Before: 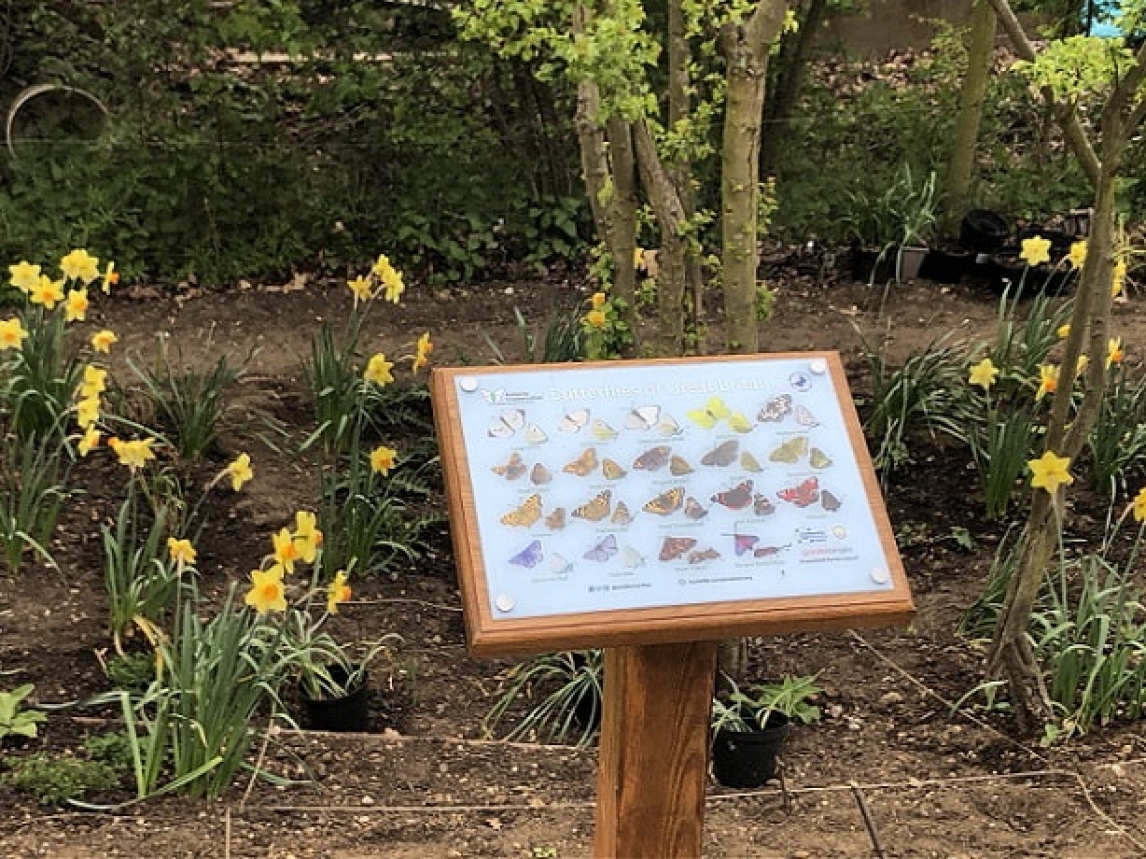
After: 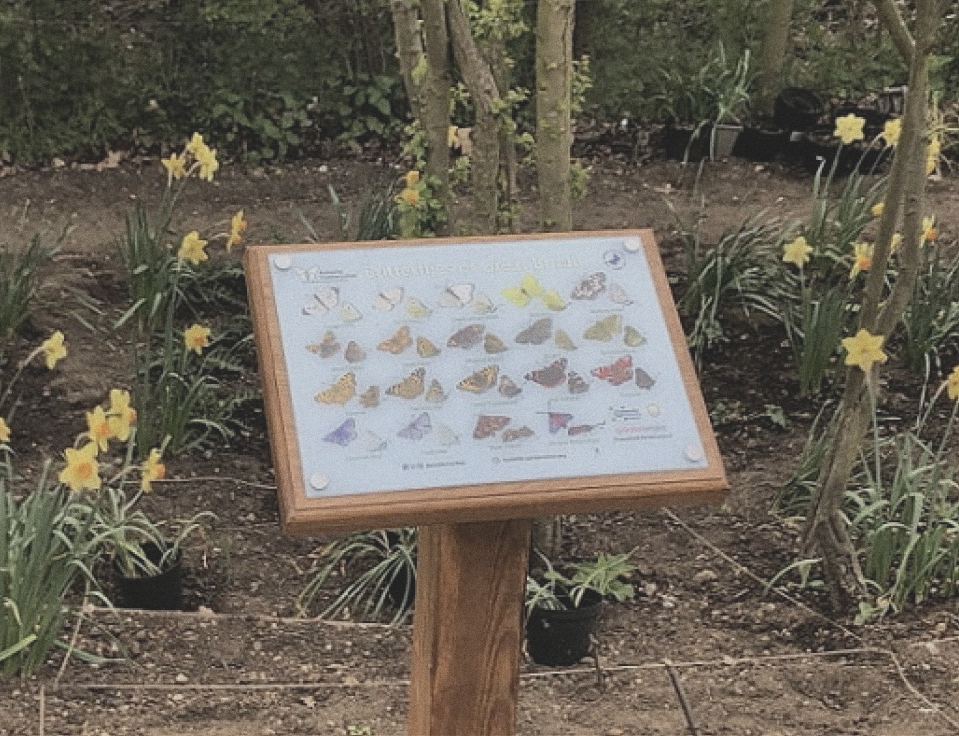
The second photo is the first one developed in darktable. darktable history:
grain: on, module defaults
crop: left 16.315%, top 14.246%
contrast brightness saturation: contrast -0.26, saturation -0.43
